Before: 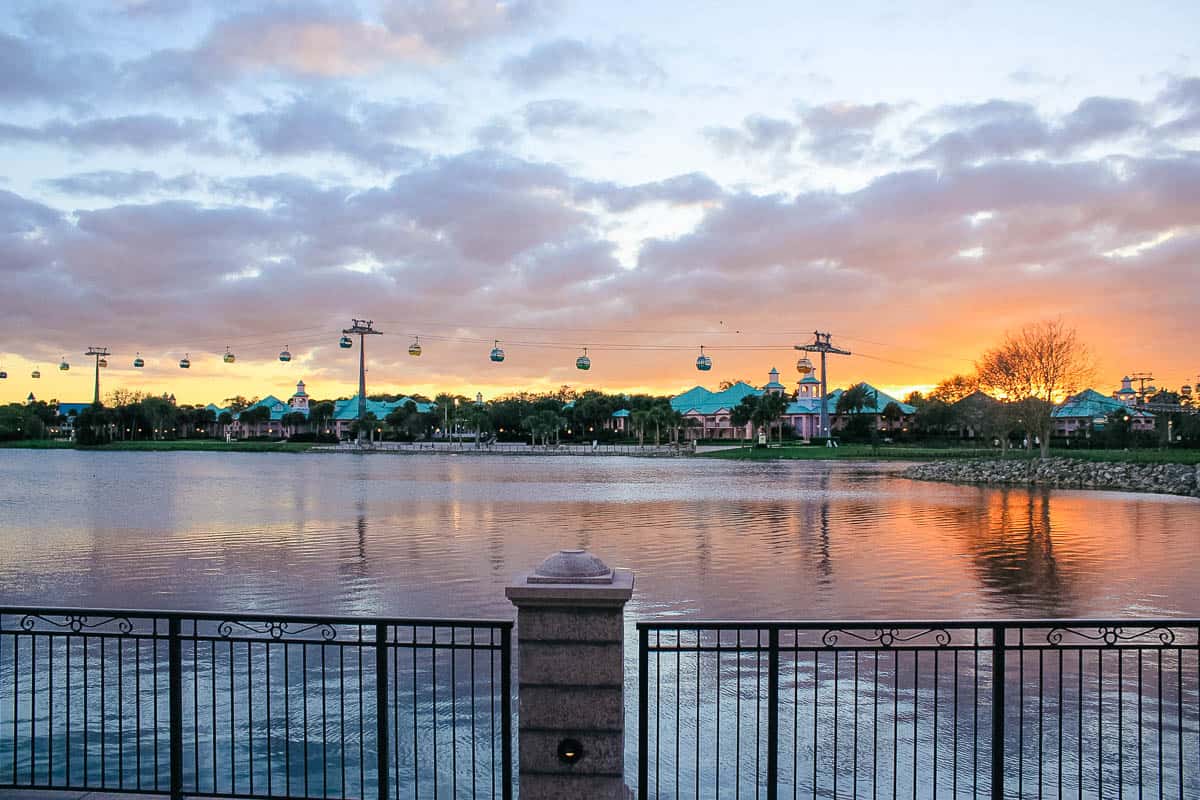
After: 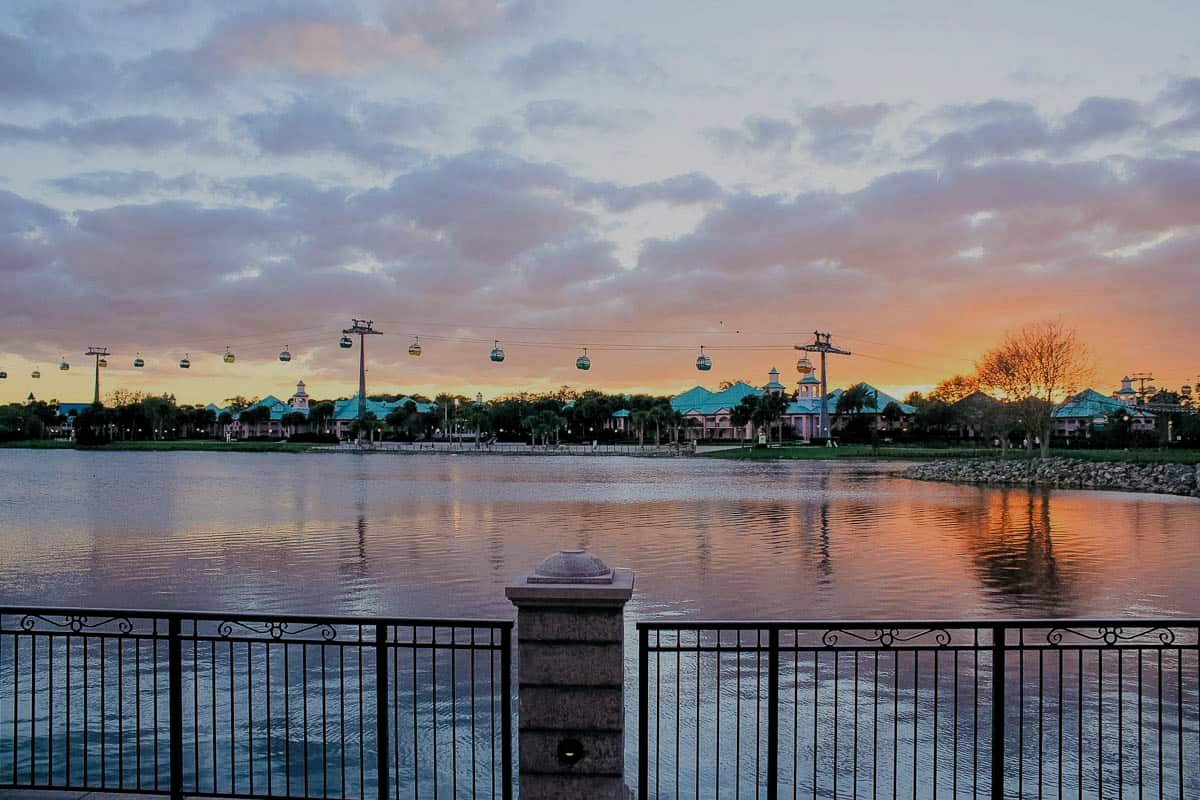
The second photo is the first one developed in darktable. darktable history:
exposure: exposure -0.492 EV, compensate highlight preservation false
filmic rgb: middle gray luminance 18.42%, black relative exposure -11.25 EV, white relative exposure 3.75 EV, threshold 6 EV, target black luminance 0%, hardness 5.87, latitude 57.4%, contrast 0.963, shadows ↔ highlights balance 49.98%, add noise in highlights 0, preserve chrominance luminance Y, color science v3 (2019), use custom middle-gray values true, iterations of high-quality reconstruction 0, contrast in highlights soft, enable highlight reconstruction true
